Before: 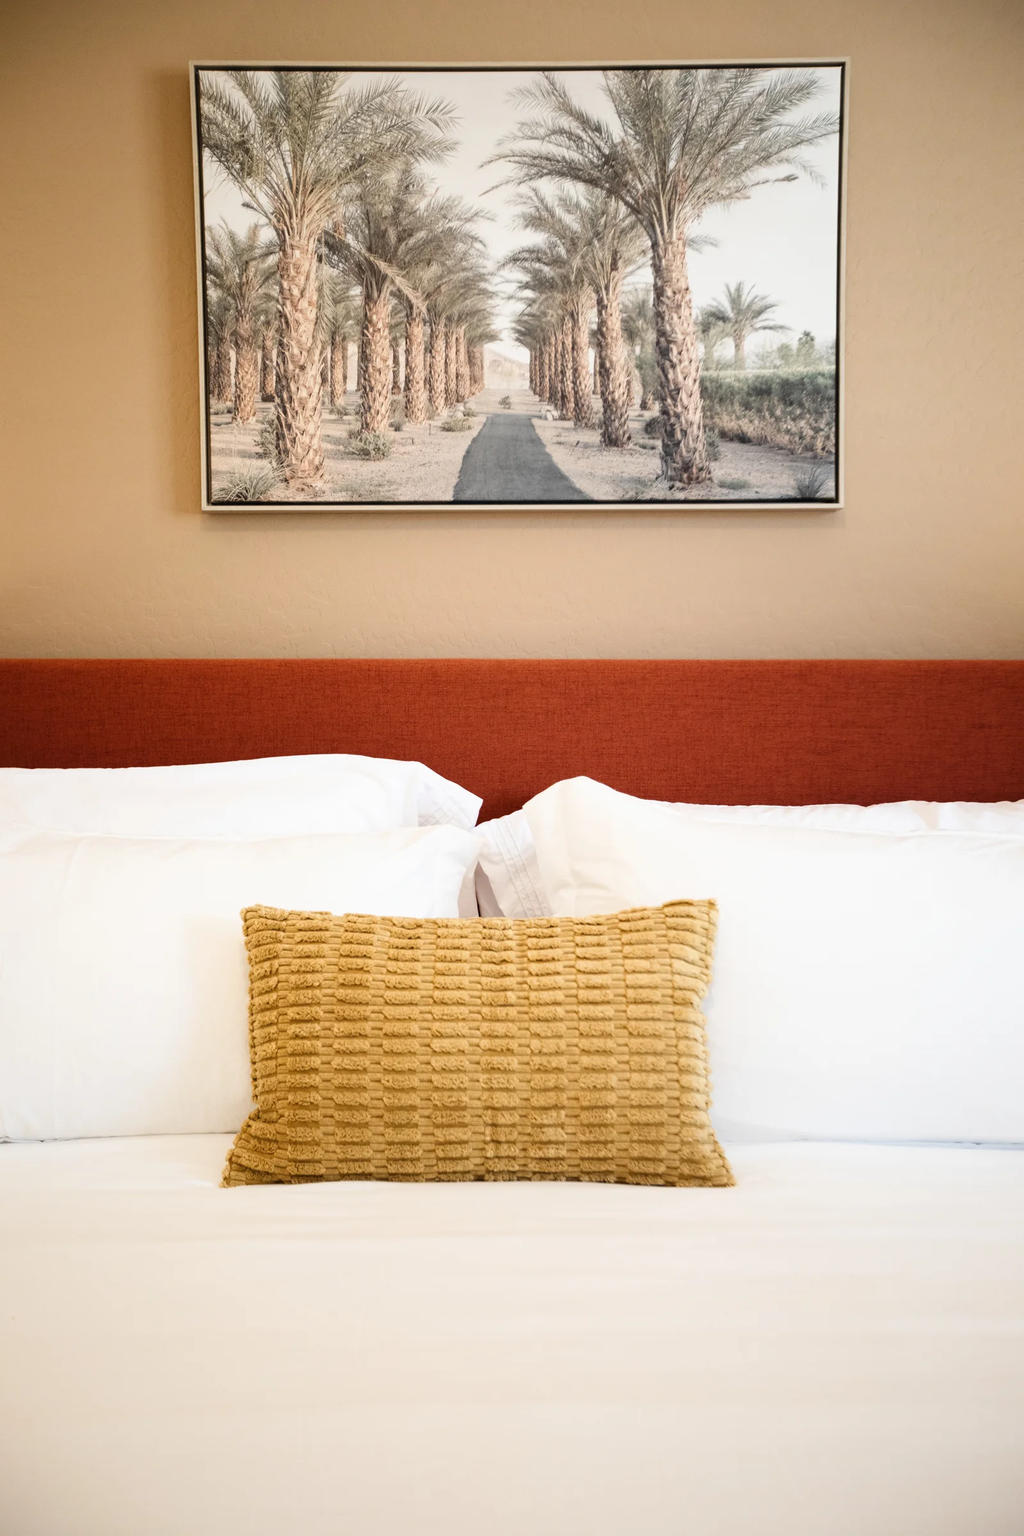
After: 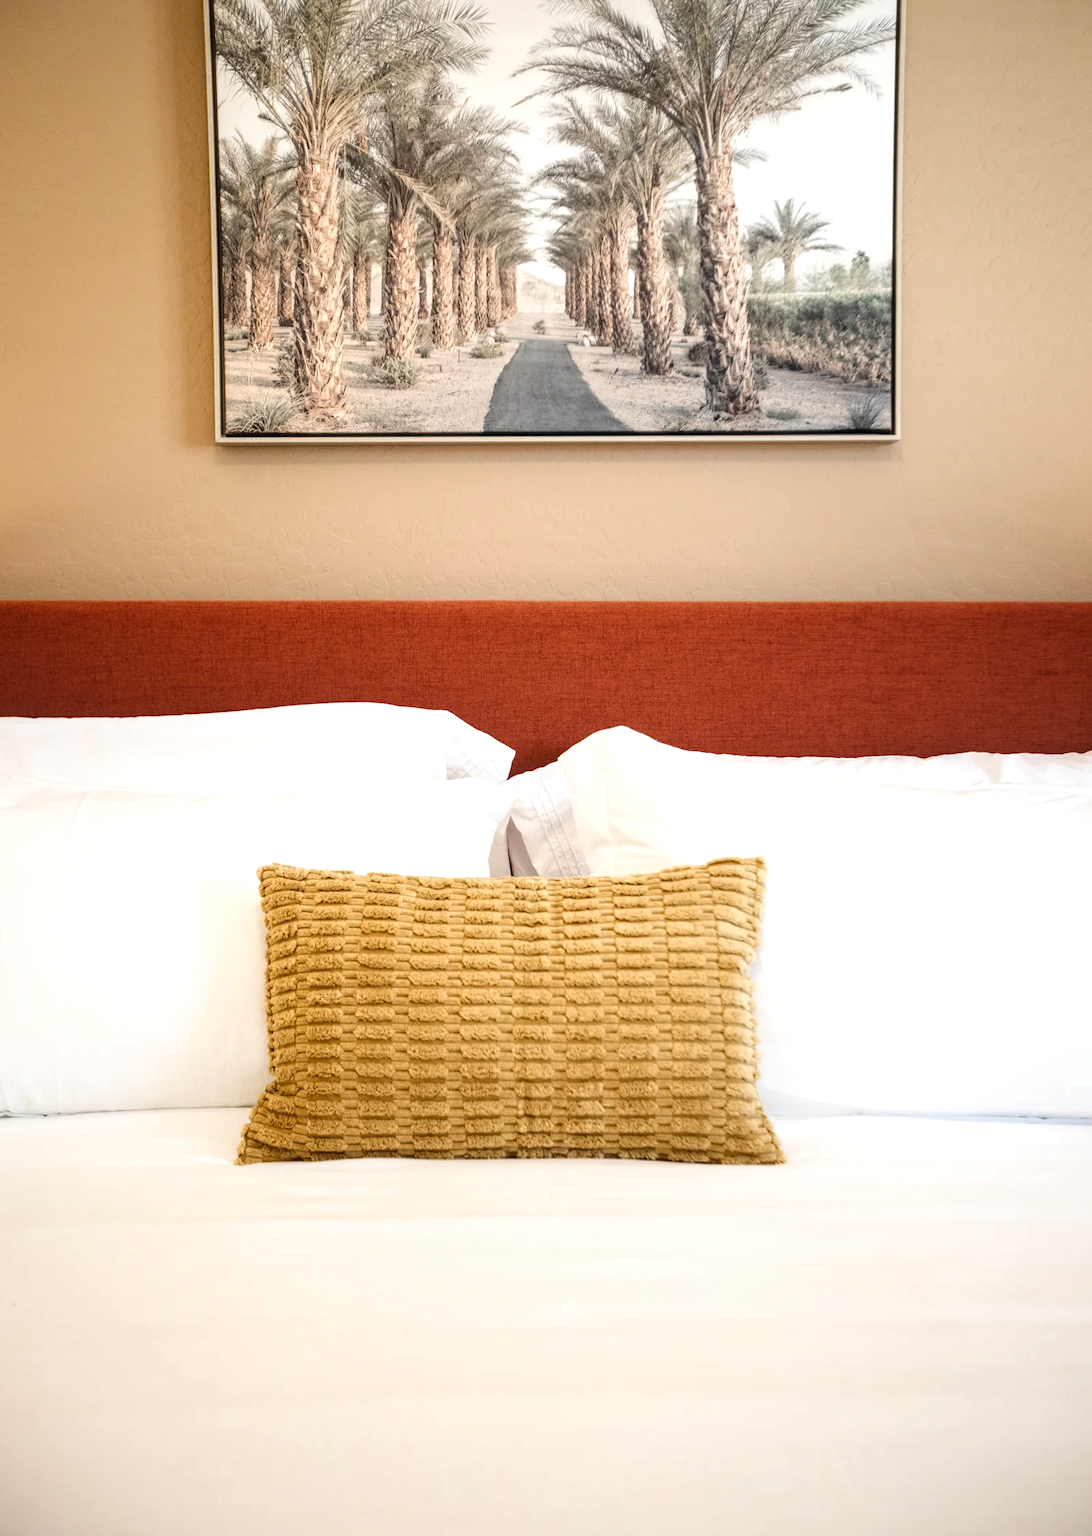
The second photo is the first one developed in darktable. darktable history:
exposure: exposure 0.195 EV, compensate highlight preservation false
crop and rotate: top 6.272%
local contrast: on, module defaults
tone equalizer: edges refinement/feathering 500, mask exposure compensation -1.57 EV, preserve details no
